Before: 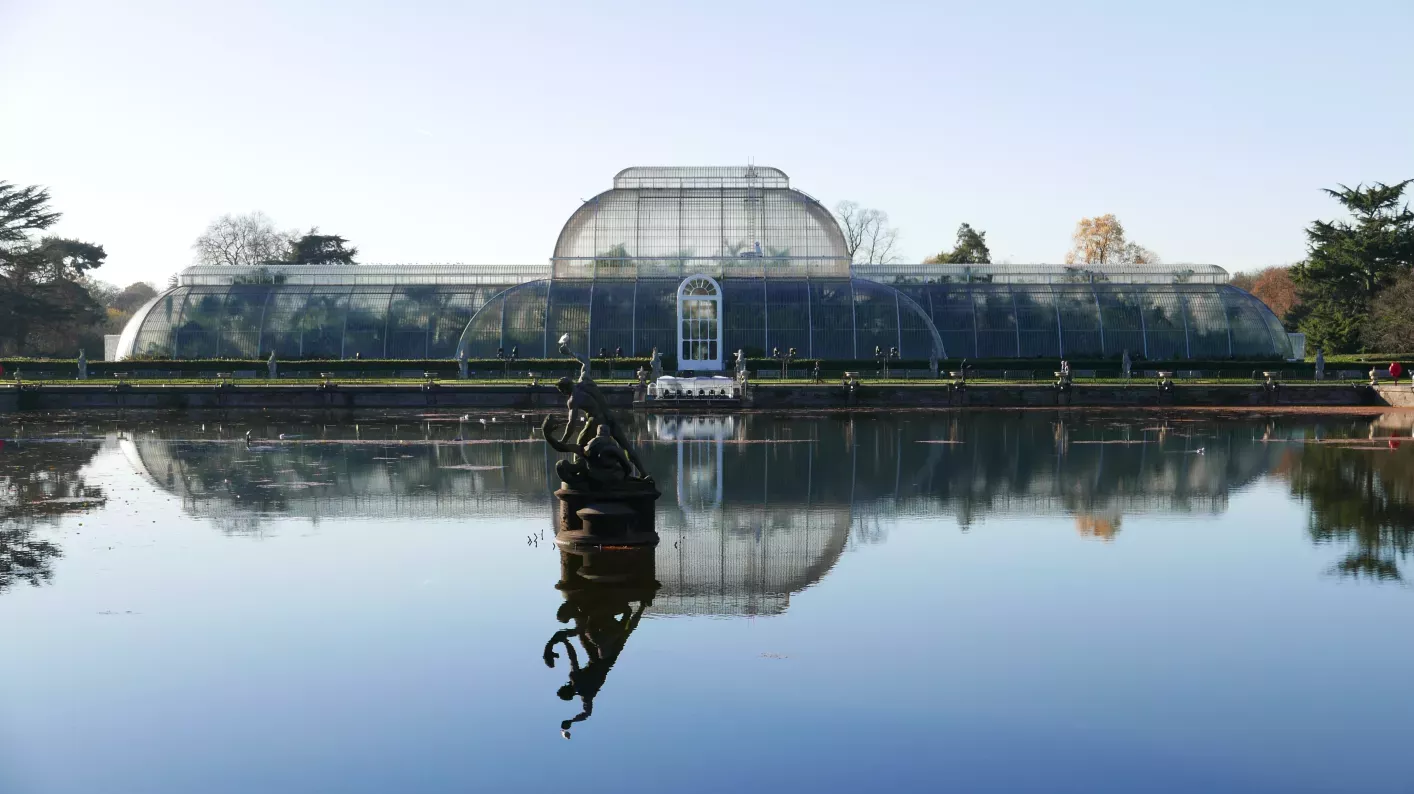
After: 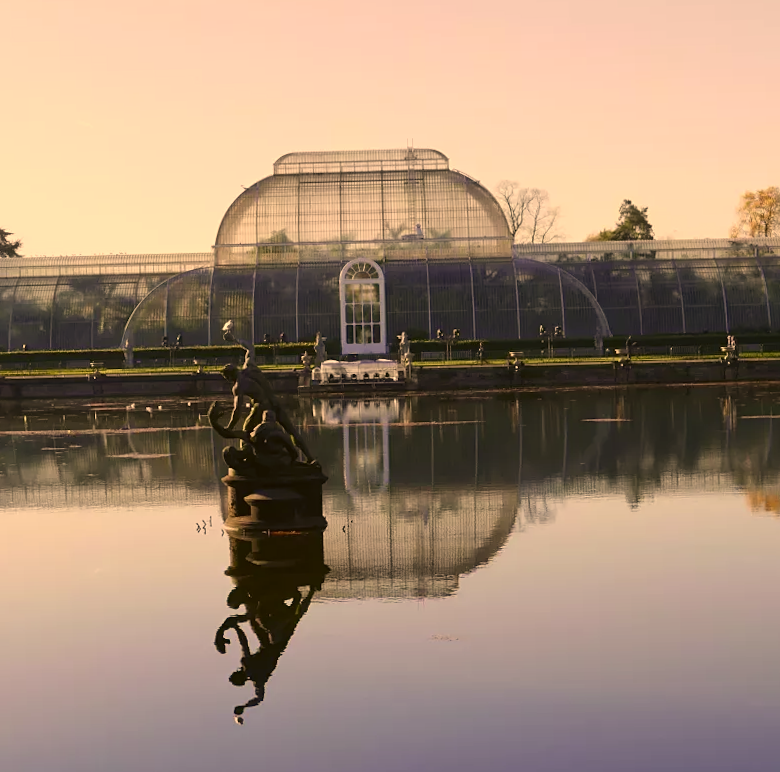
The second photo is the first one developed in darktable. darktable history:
sharpen: amount 0.2
contrast brightness saturation: contrast -0.08, brightness -0.04, saturation -0.11
crop and rotate: left 22.516%, right 21.234%
color correction: highlights a* 17.94, highlights b* 35.39, shadows a* 1.48, shadows b* 6.42, saturation 1.01
rotate and perspective: rotation -1.32°, lens shift (horizontal) -0.031, crop left 0.015, crop right 0.985, crop top 0.047, crop bottom 0.982
